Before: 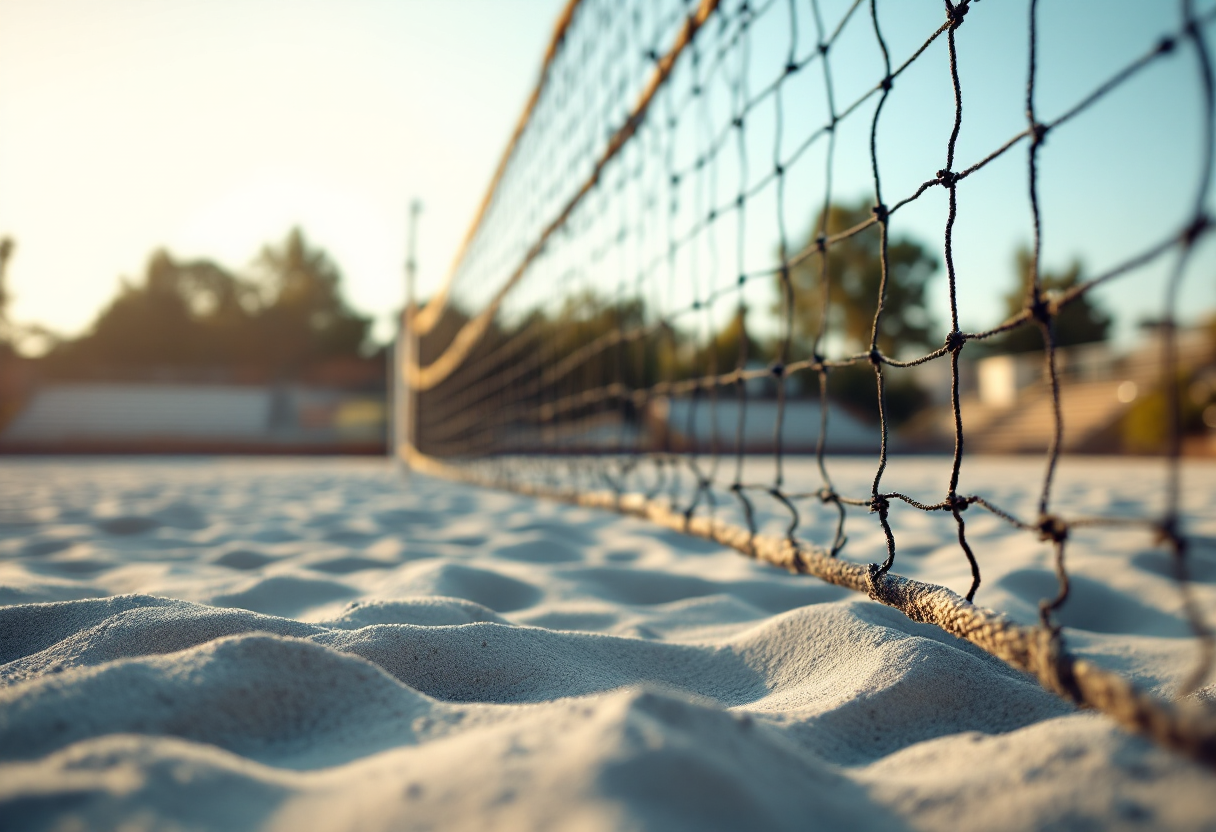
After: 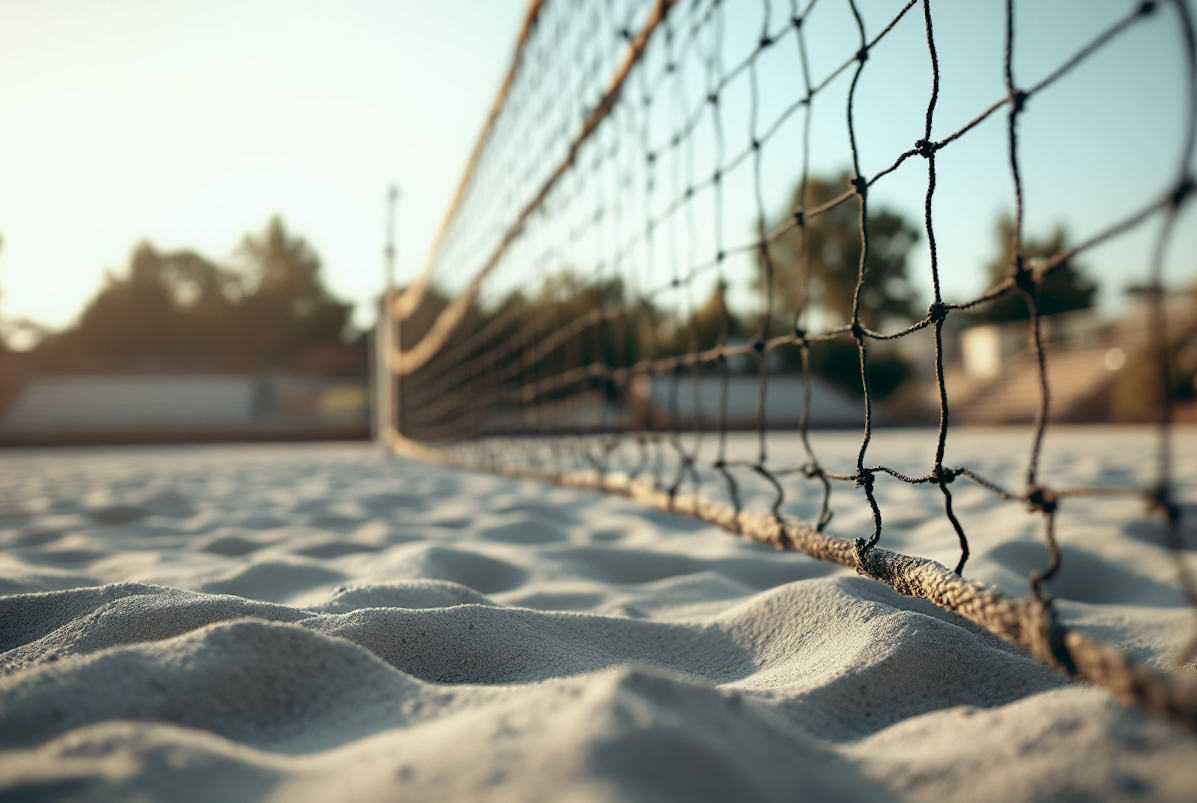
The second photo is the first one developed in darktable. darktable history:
contrast equalizer: y [[0.5, 0.5, 0.472, 0.5, 0.5, 0.5], [0.5 ×6], [0.5 ×6], [0 ×6], [0 ×6]]
rotate and perspective: rotation -1.32°, lens shift (horizontal) -0.031, crop left 0.015, crop right 0.985, crop top 0.047, crop bottom 0.982
color balance: lift [1, 0.994, 1.002, 1.006], gamma [0.957, 1.081, 1.016, 0.919], gain [0.97, 0.972, 1.01, 1.028], input saturation 91.06%, output saturation 79.8%
